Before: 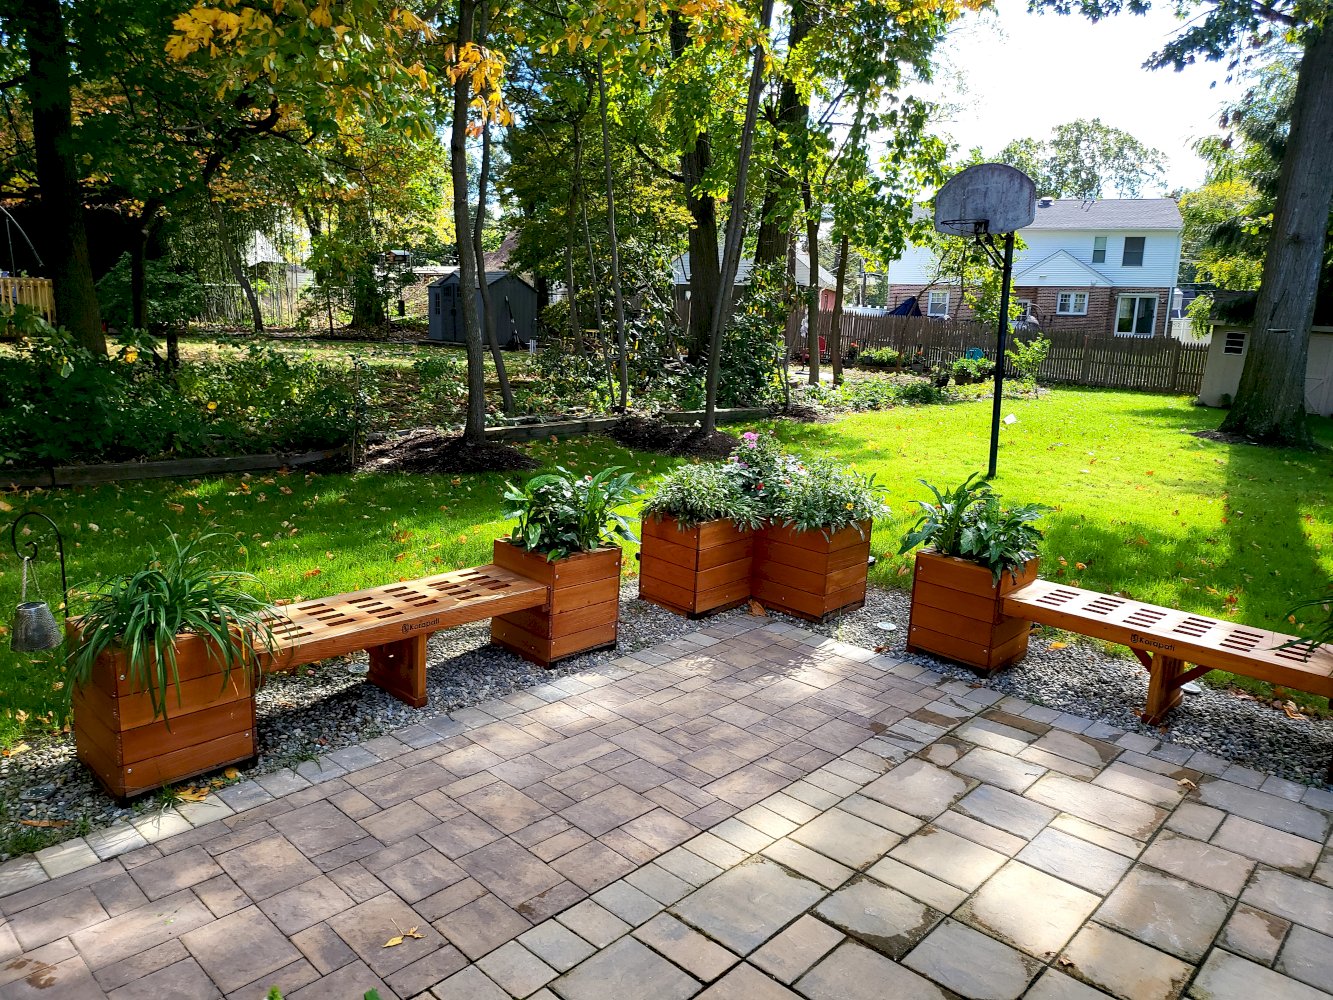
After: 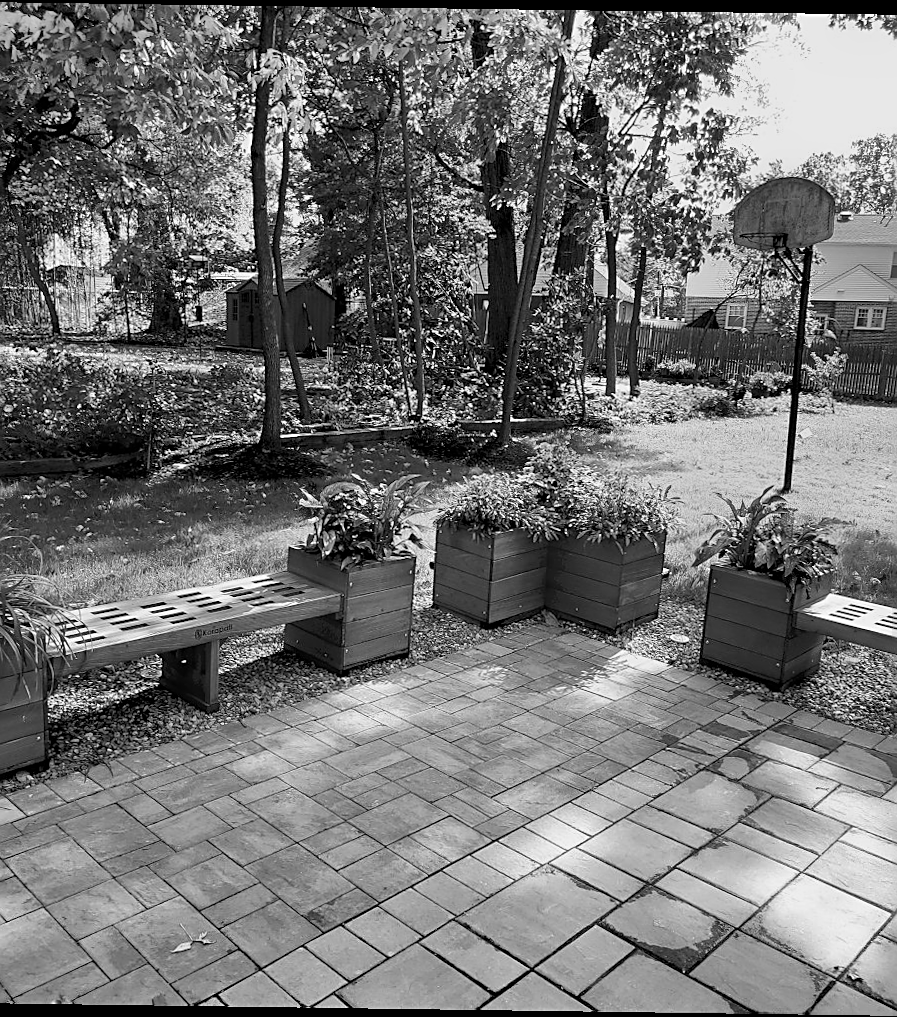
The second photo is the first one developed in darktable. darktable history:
crop and rotate: left 15.754%, right 17.579%
shadows and highlights: soften with gaussian
monochrome: a 26.22, b 42.67, size 0.8
sharpen: on, module defaults
rotate and perspective: rotation 0.8°, automatic cropping off
